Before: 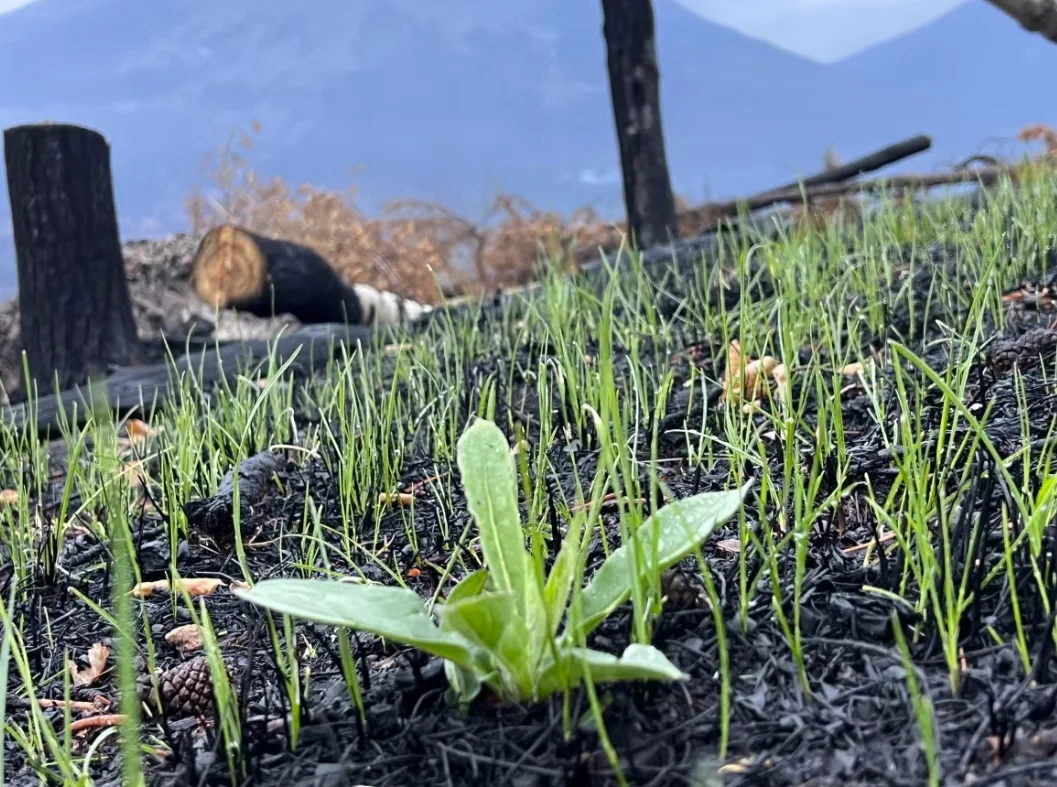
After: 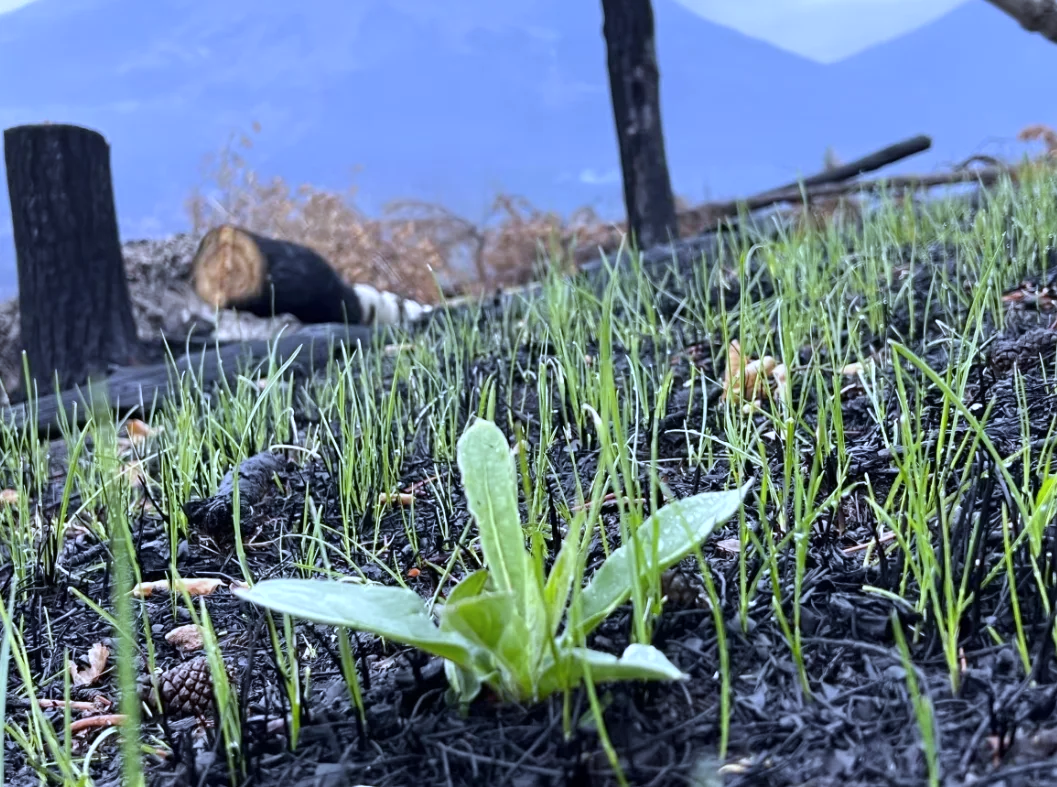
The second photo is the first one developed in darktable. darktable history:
contrast brightness saturation: saturation -0.04
white balance: red 0.948, green 1.02, blue 1.176
